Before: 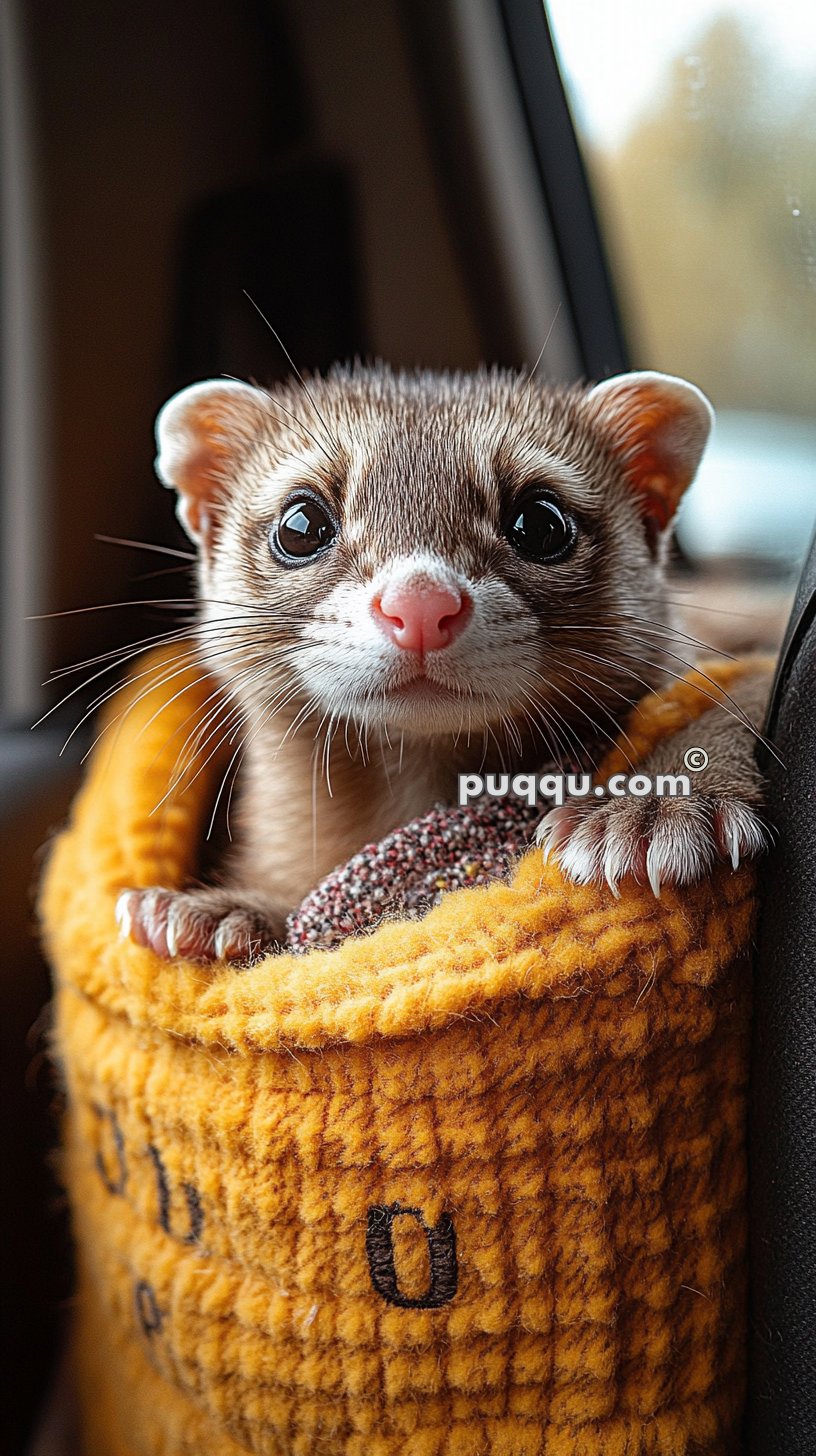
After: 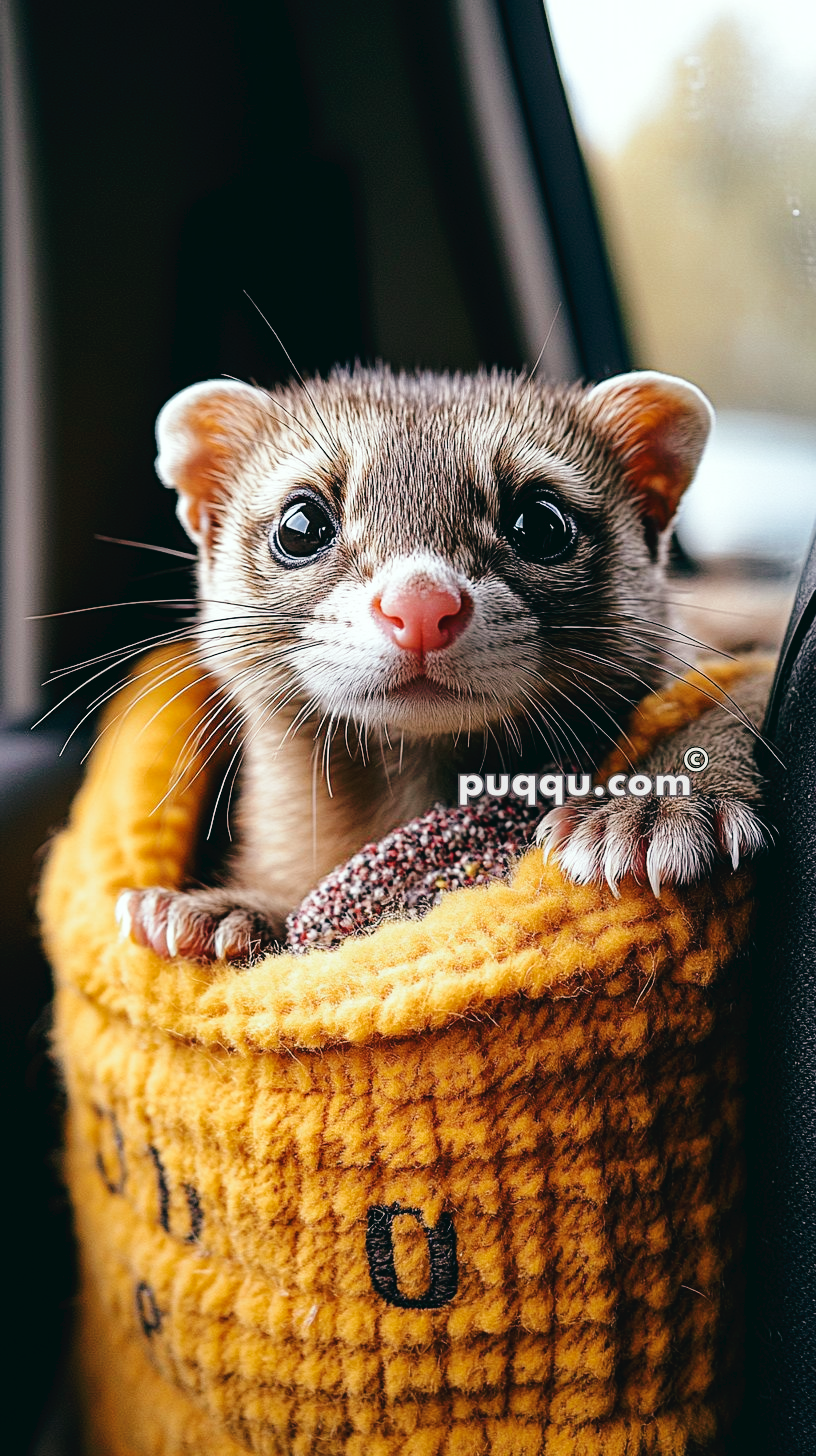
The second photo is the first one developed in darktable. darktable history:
tone curve: curves: ch0 [(0, 0) (0.003, 0.03) (0.011, 0.032) (0.025, 0.035) (0.044, 0.038) (0.069, 0.041) (0.1, 0.058) (0.136, 0.091) (0.177, 0.133) (0.224, 0.181) (0.277, 0.268) (0.335, 0.363) (0.399, 0.461) (0.468, 0.554) (0.543, 0.633) (0.623, 0.709) (0.709, 0.784) (0.801, 0.869) (0.898, 0.938) (1, 1)], preserve colors none
color look up table: target L [98.9, 92.33, 90.75, 87.37, 87.1, 83.26, 75.68, 63.67, 60.29, 45.69, 41.67, 32.81, 19.62, 200.51, 72.87, 68.34, 70.17, 66.17, 53.41, 53.53, 52.8, 48.76, 43.91, 36.49, 27.01, 16.9, 14.41, 77.66, 73.68, 75.89, 73.27, 60.65, 58.23, 49.14, 46.27, 47.8, 43.02, 36.98, 35.25, 27.87, 17.31, 14.6, 4.772, 99.02, 86.27, 59.63, 54.93, 51.13, 27.92], target a [-15.24, -32.21, -28.69, -55.05, -35.7, -21.36, -47.11, -62.61, -22.05, -37.54, -9.354, -23.09, -19.72, 0, 27.79, 30.11, 4.075, 18.52, 56.01, 62.29, 22.18, 72.48, 22.9, 47.24, 26.27, 25.61, -5.782, 9.973, 37.07, 20.66, 40.91, 68.99, 68.02, 28.26, 23.52, 40.86, 61.97, 11.61, 54.06, 35.21, 16.93, 34.05, -13.71, -10.69, -23.45, 4.407, -6.981, -19.61, -5.848], target b [22.86, 37.76, 2.007, 30.56, 17.99, 8.462, 43.94, 38.92, 5.164, 30.8, 20.53, 19.8, 7.508, 0, 23.43, 56.69, 60.08, 36.89, 20.13, 52.38, 19.57, 34.87, 38.44, 26.46, 32.53, 5.544, 6.766, -5.824, -17.97, -32.42, -36.64, -37.15, -58.53, -9.156, -79.28, -36.37, -10.23, -56.31, -77.65, -8.547, -32.35, -45.35, -6.877, -3.032, -13.33, -54.05, -5.938, -32.95, -15.59], num patches 49
